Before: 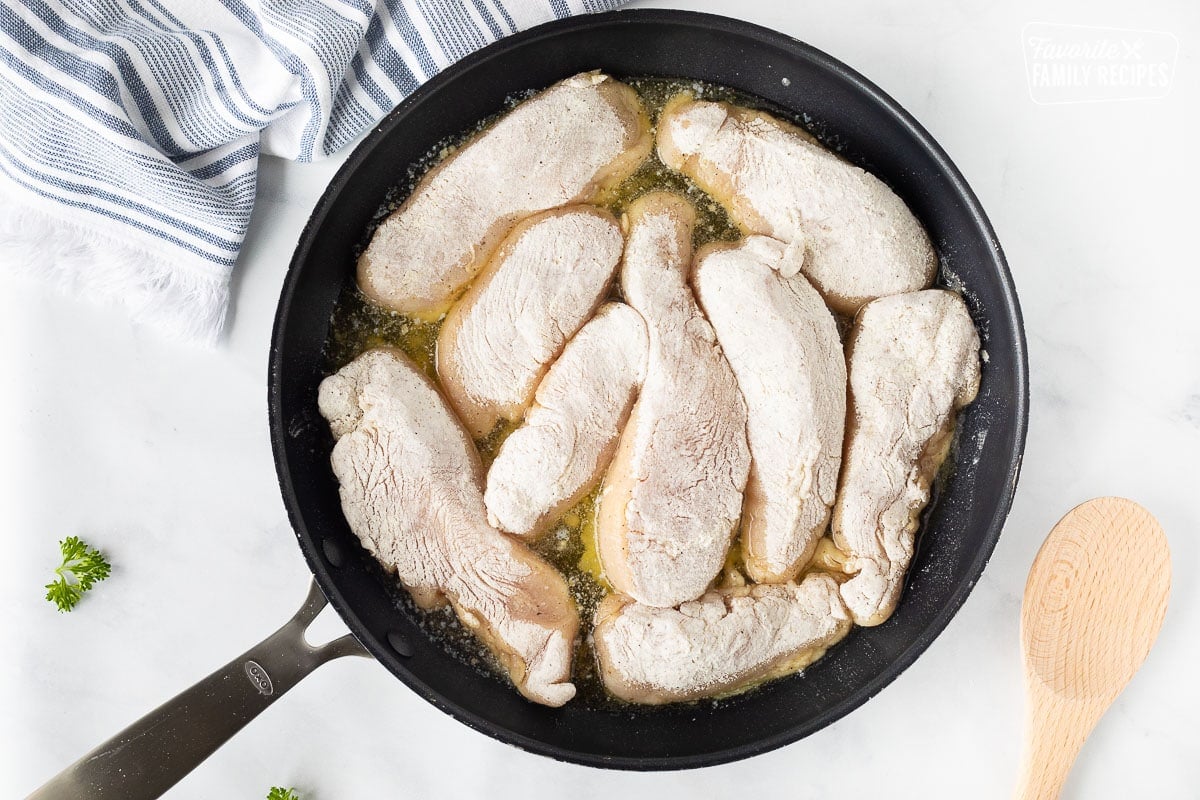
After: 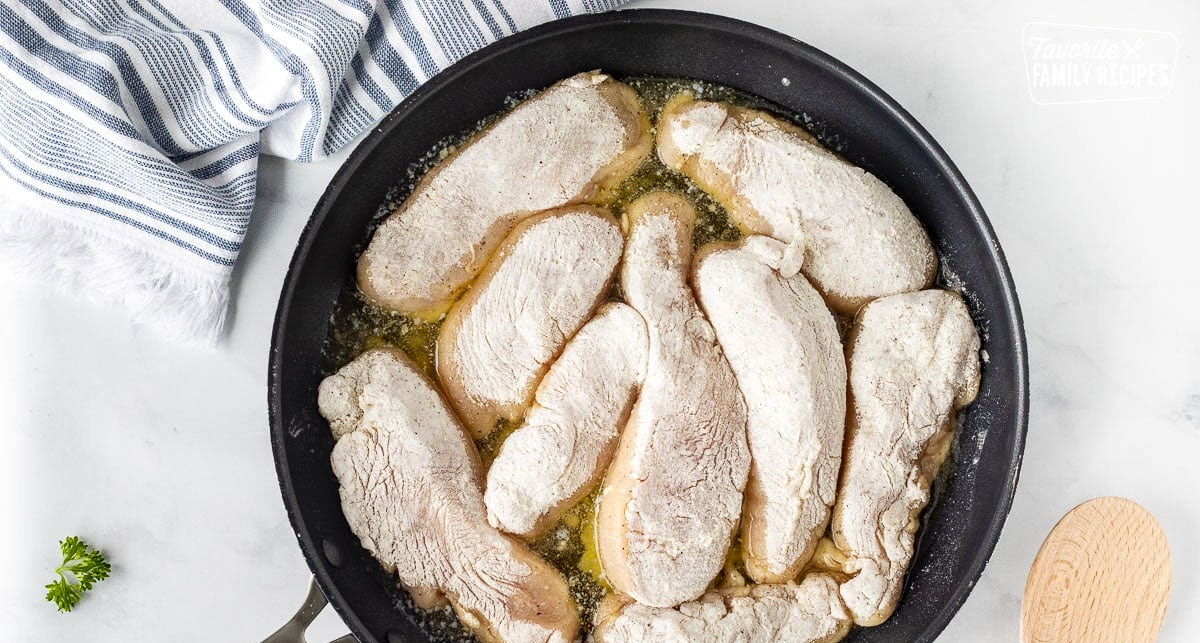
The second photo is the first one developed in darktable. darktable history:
crop: bottom 19.615%
haze removal: compatibility mode true
local contrast: detail 130%
